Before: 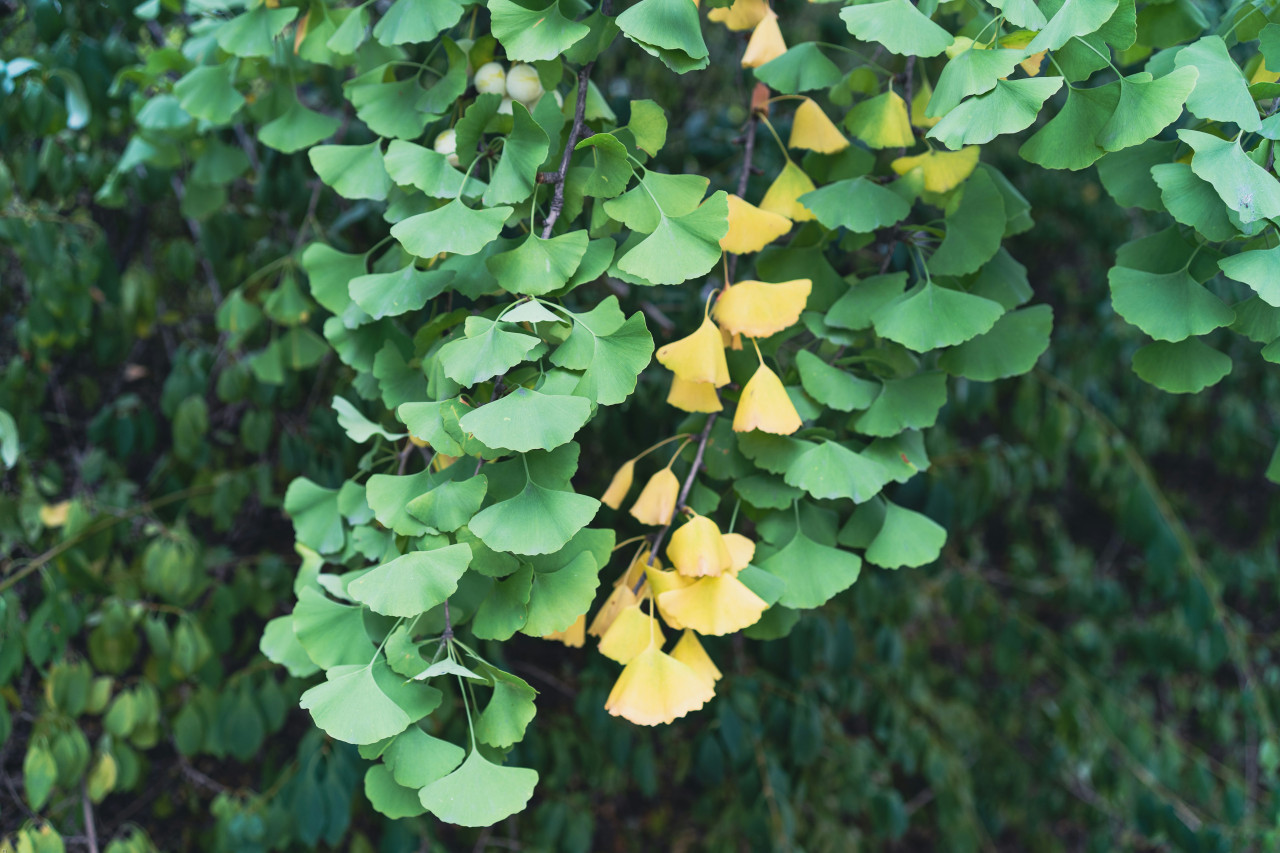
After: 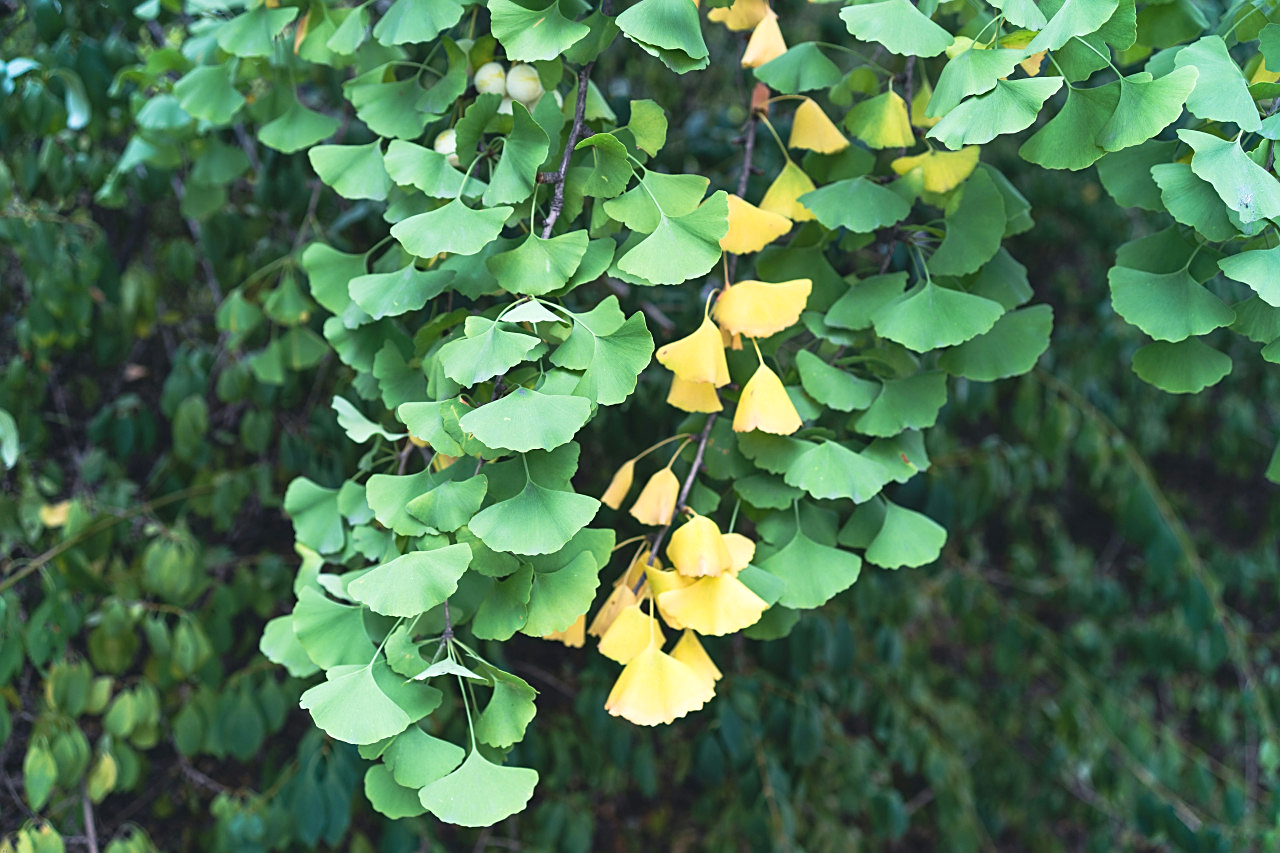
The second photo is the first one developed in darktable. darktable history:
exposure: exposure 0.294 EV, compensate exposure bias true, compensate highlight preservation false
sharpen: on, module defaults
